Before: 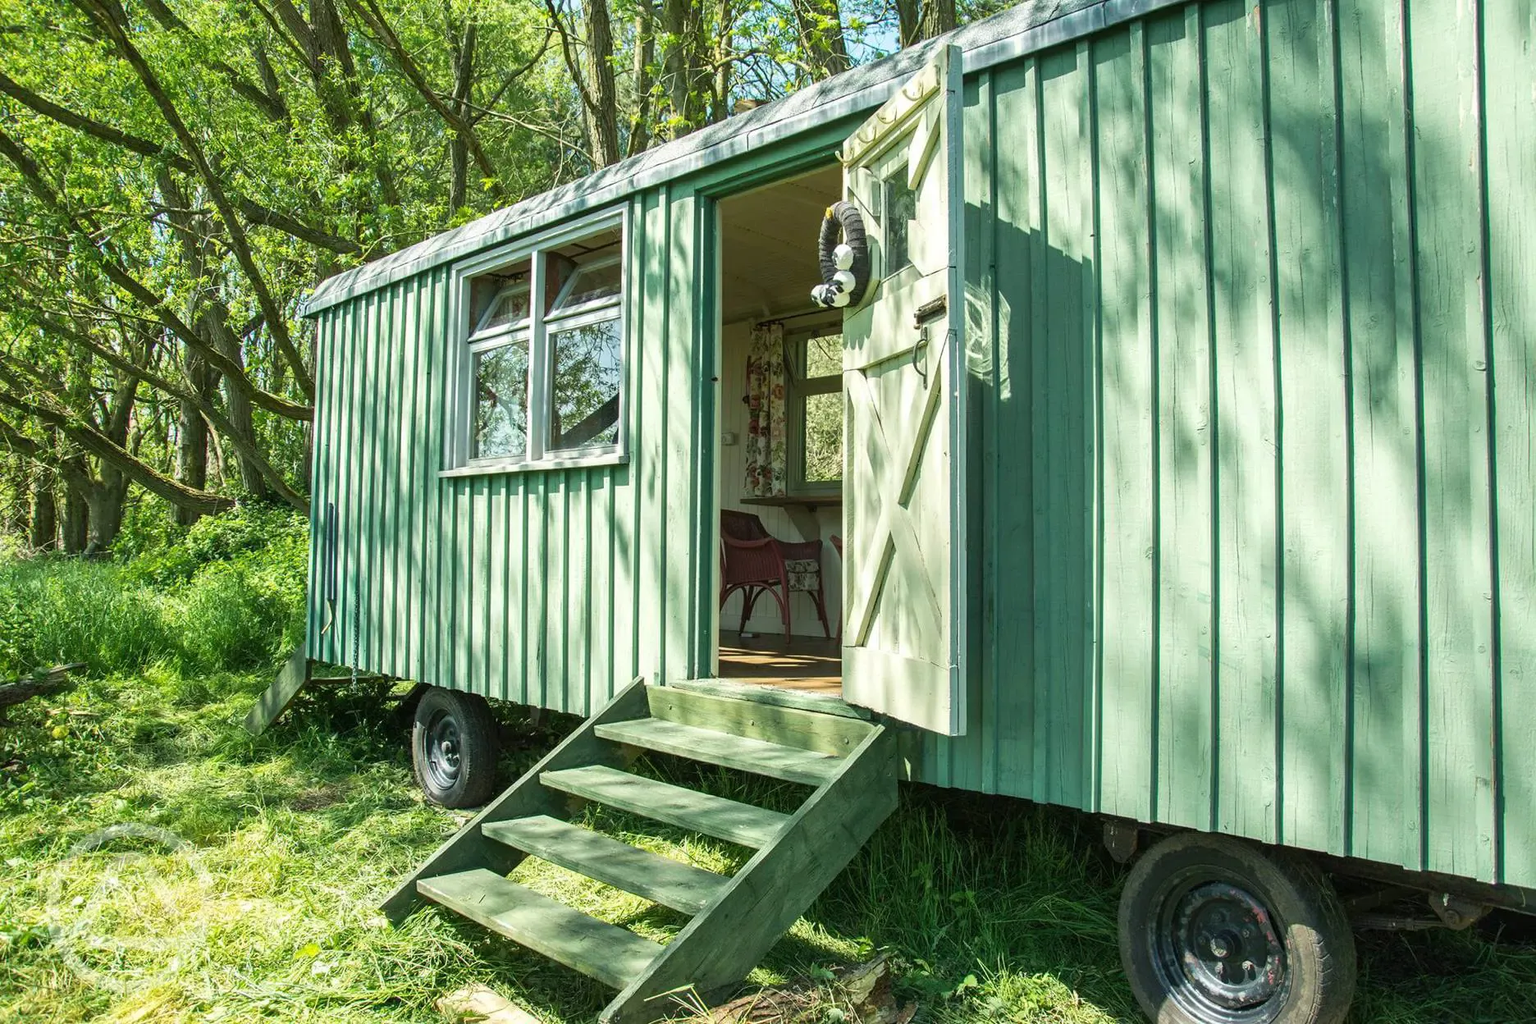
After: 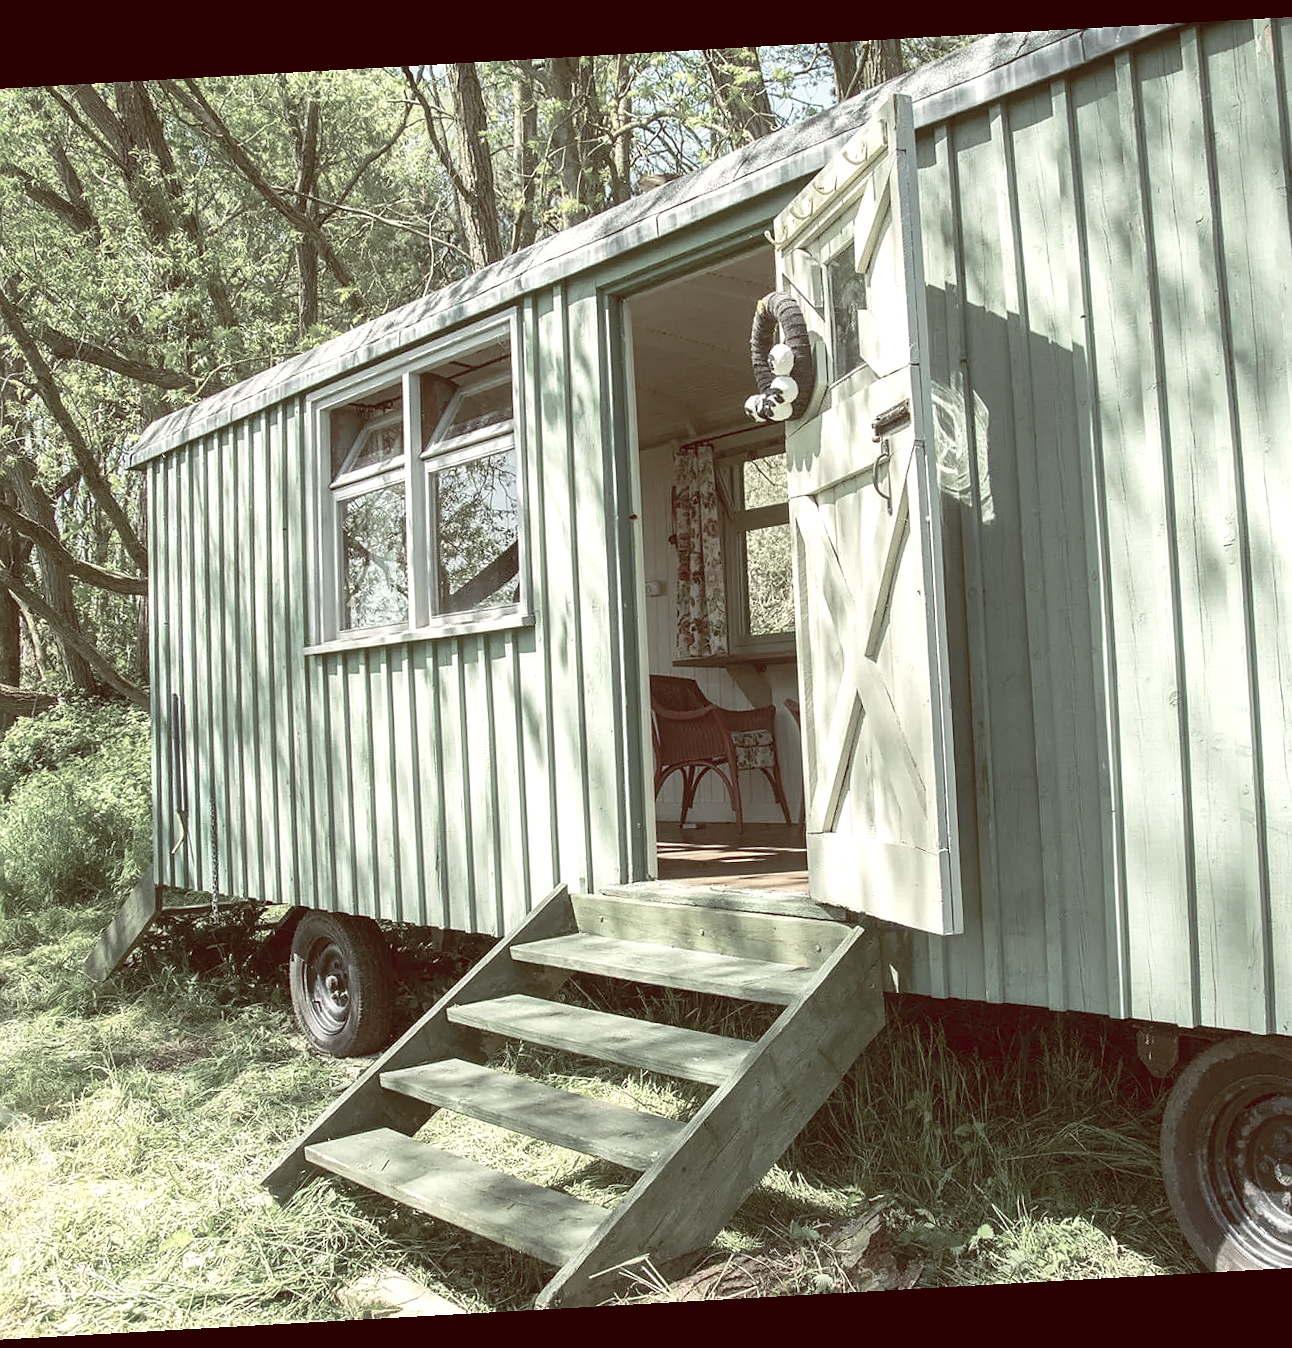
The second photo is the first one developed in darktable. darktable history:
crop and rotate: left 13.537%, right 19.796%
rotate and perspective: rotation -3.18°, automatic cropping off
contrast equalizer: y [[0.5, 0.488, 0.462, 0.461, 0.491, 0.5], [0.5 ×6], [0.5 ×6], [0 ×6], [0 ×6]]
exposure: black level correction 0.001, exposure 0.5 EV, compensate exposure bias true, compensate highlight preservation false
color balance rgb: shadows lift › luminance 1%, shadows lift › chroma 0.2%, shadows lift › hue 20°, power › luminance 1%, power › chroma 0.4%, power › hue 34°, highlights gain › luminance 0.8%, highlights gain › chroma 0.4%, highlights gain › hue 44°, global offset › chroma 0.4%, global offset › hue 34°, white fulcrum 0.08 EV, linear chroma grading › shadows -7%, linear chroma grading › highlights -7%, linear chroma grading › global chroma -10%, linear chroma grading › mid-tones -8%, perceptual saturation grading › global saturation -28%, perceptual saturation grading › highlights -20%, perceptual saturation grading › mid-tones -24%, perceptual saturation grading › shadows -24%, perceptual brilliance grading › global brilliance -1%, perceptual brilliance grading › highlights -1%, perceptual brilliance grading › mid-tones -1%, perceptual brilliance grading › shadows -1%, global vibrance -17%, contrast -6%
sharpen: radius 0.969, amount 0.604
